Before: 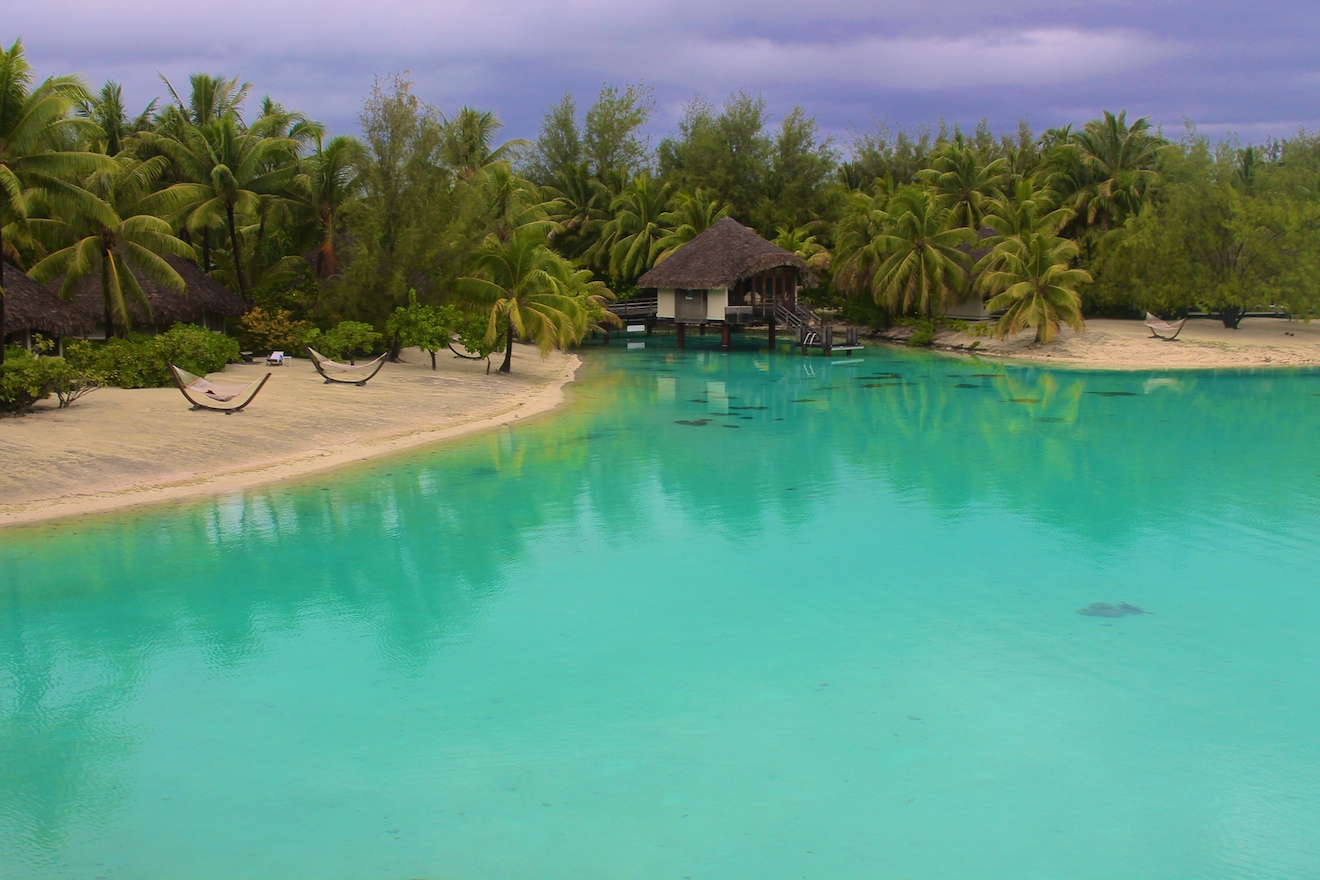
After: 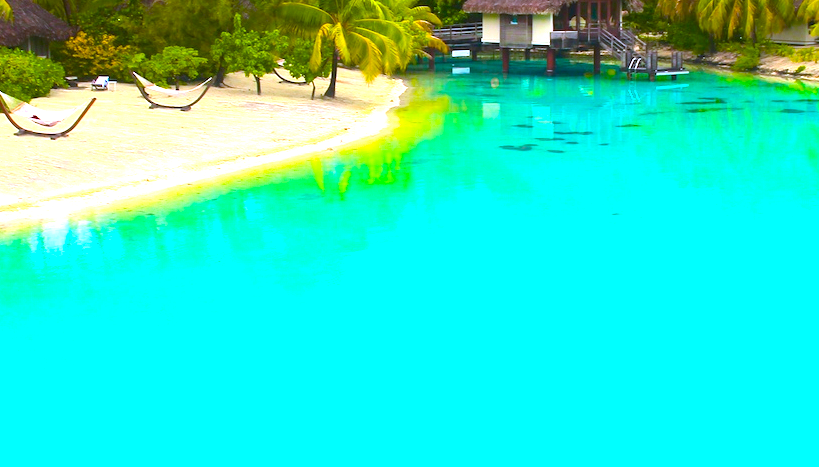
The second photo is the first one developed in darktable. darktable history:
exposure: black level correction 0, exposure 1.675 EV, compensate exposure bias true, compensate highlight preservation false
color balance rgb: perceptual saturation grading › global saturation 100%
crop: left 13.312%, top 31.28%, right 24.627%, bottom 15.582%
white balance: red 0.948, green 1.02, blue 1.176
